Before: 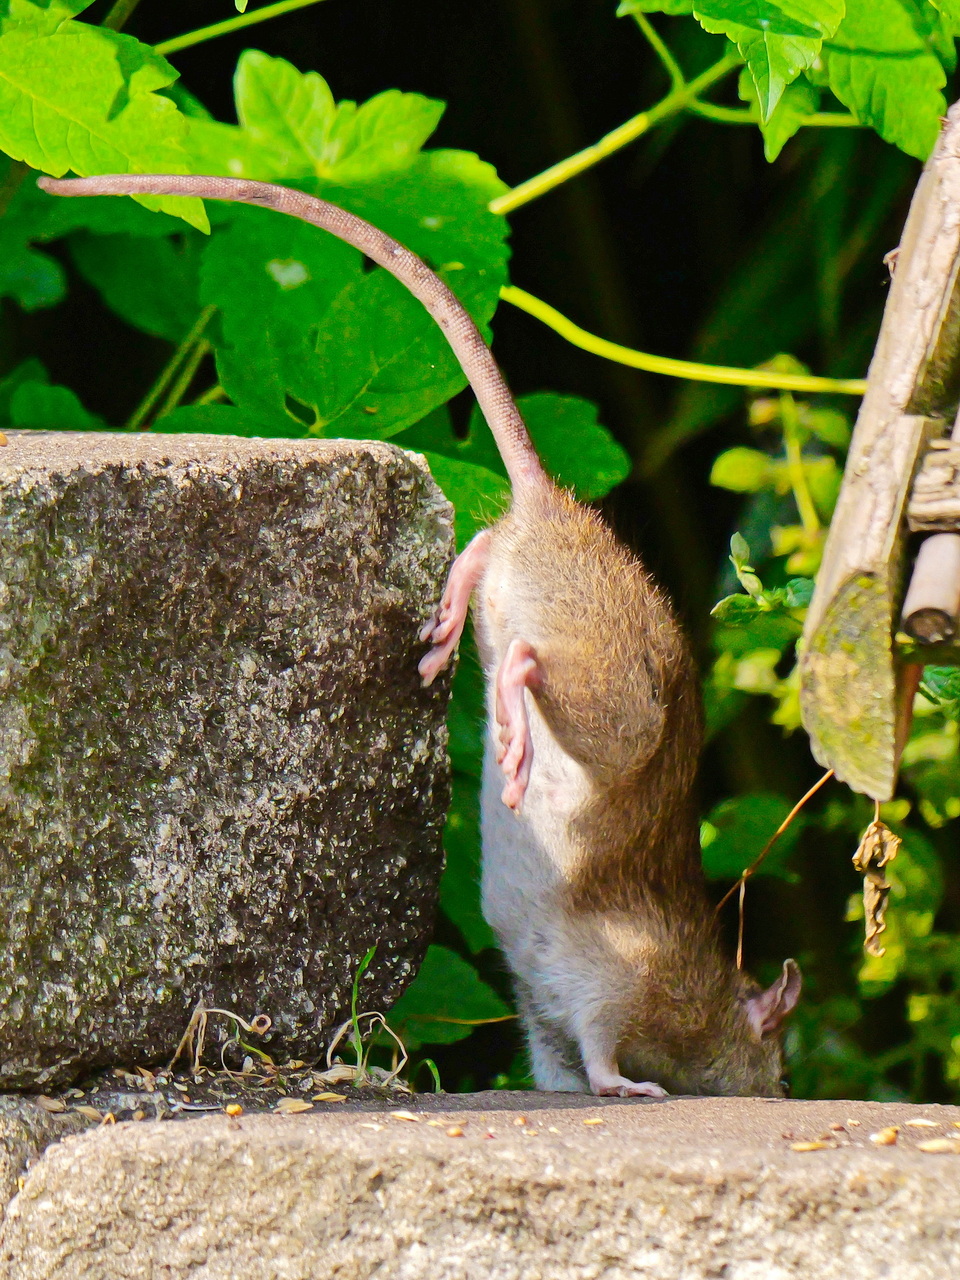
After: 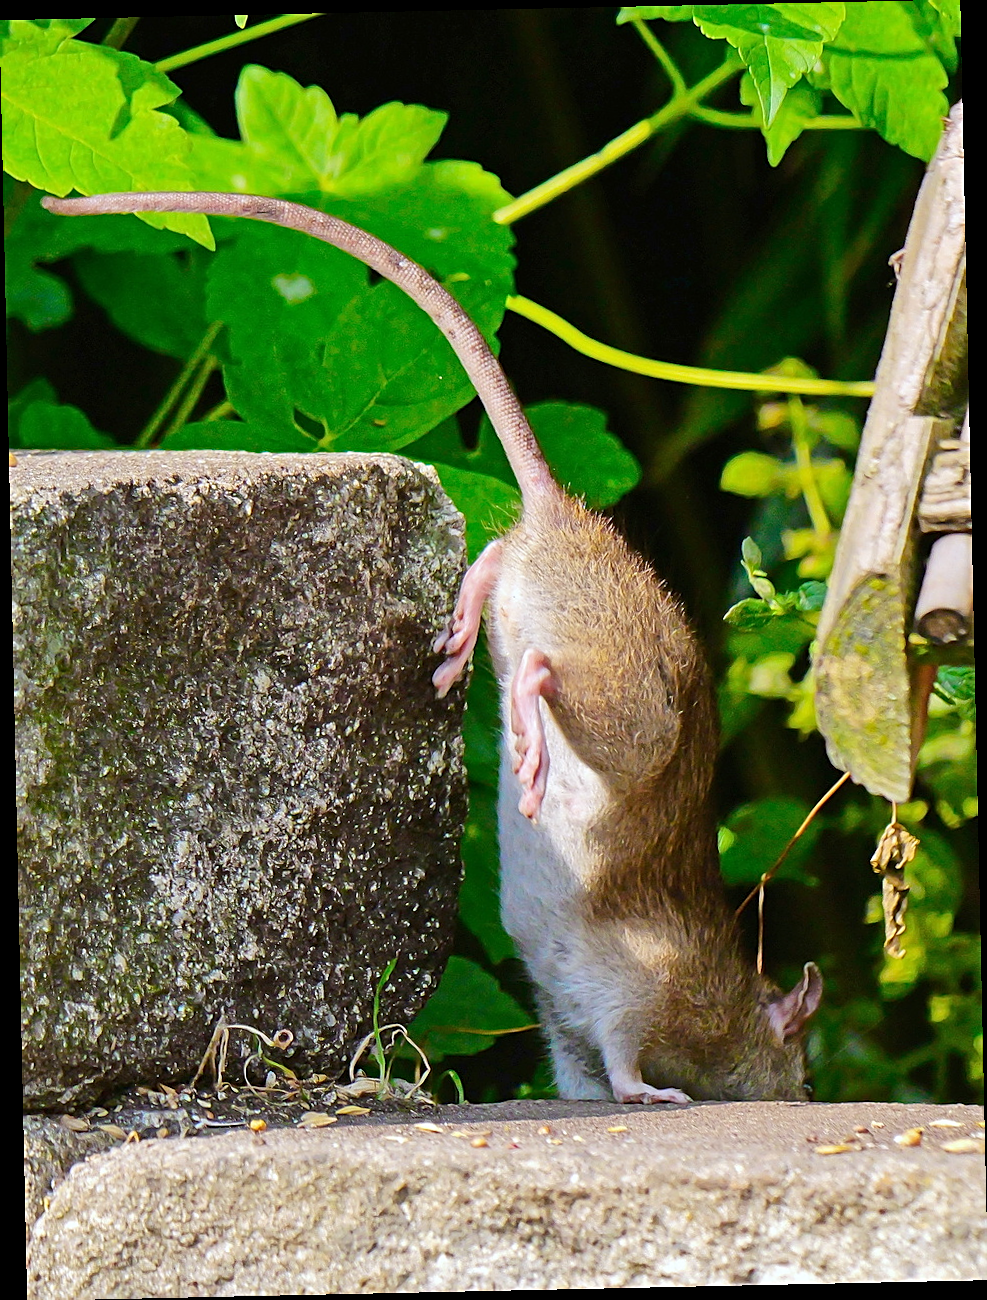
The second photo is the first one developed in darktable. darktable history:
white balance: red 0.967, blue 1.049
sharpen: on, module defaults
rotate and perspective: rotation -1.24°, automatic cropping off
